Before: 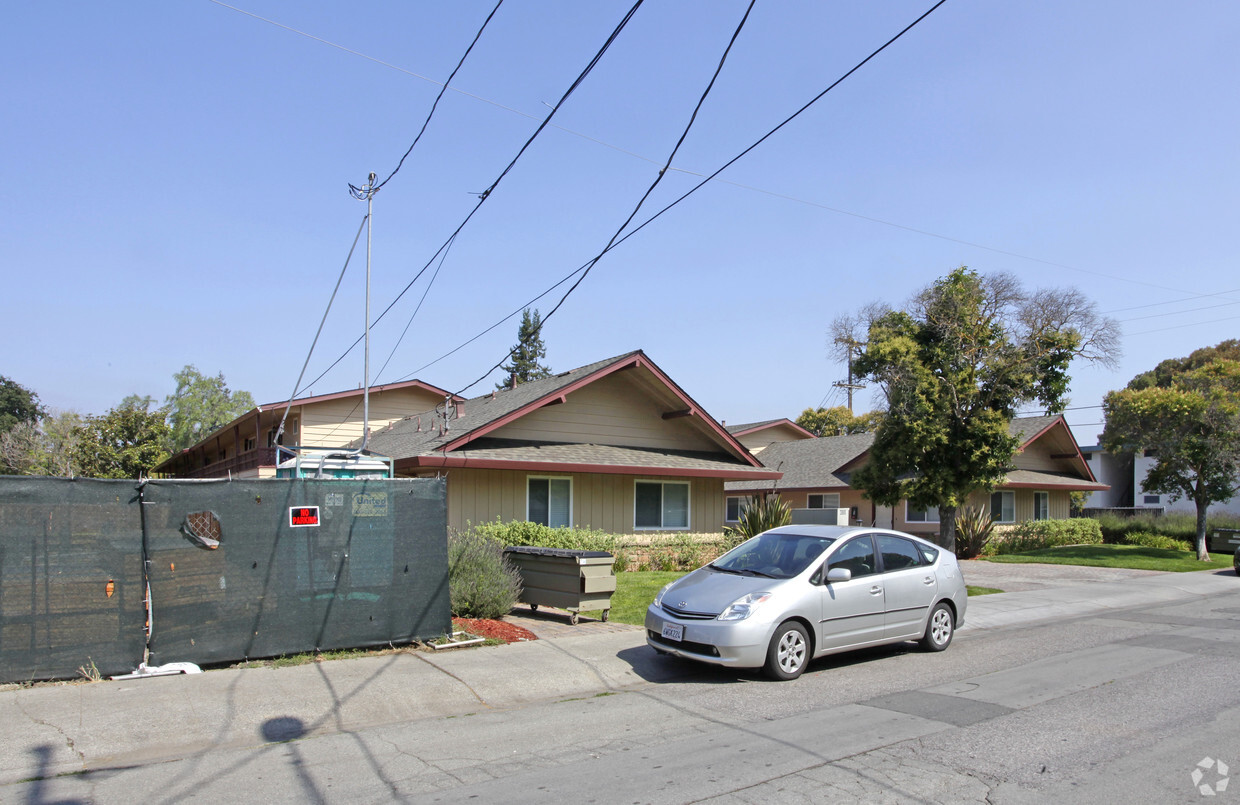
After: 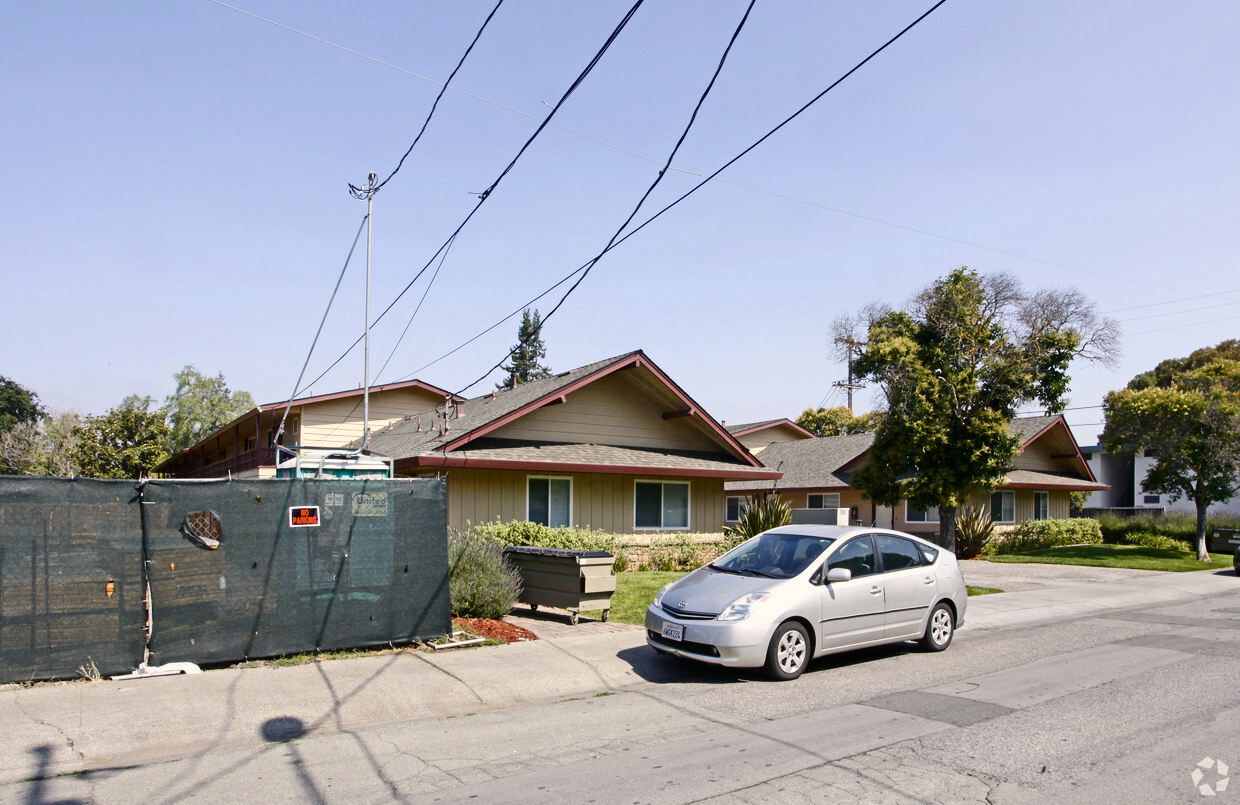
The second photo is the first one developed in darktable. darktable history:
contrast brightness saturation: contrast 0.25, saturation -0.319
color balance rgb: power › hue 72.45°, highlights gain › chroma 3.047%, highlights gain › hue 60.05°, linear chroma grading › global chroma 15.192%, perceptual saturation grading › global saturation 20%, perceptual saturation grading › highlights -25.075%, perceptual saturation grading › shadows 50.018%, perceptual brilliance grading › global brilliance 2.132%, perceptual brilliance grading › highlights -3.763%, global vibrance 14.7%
